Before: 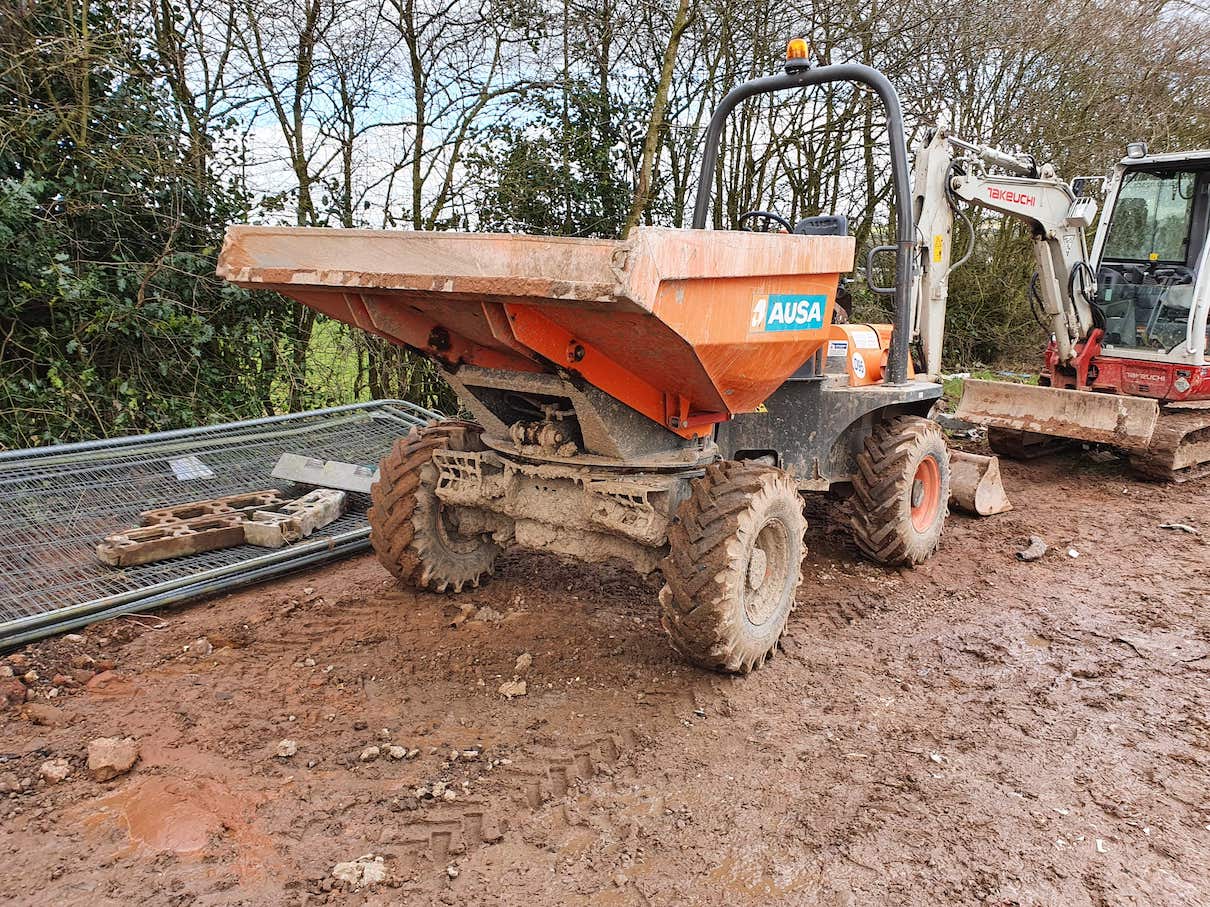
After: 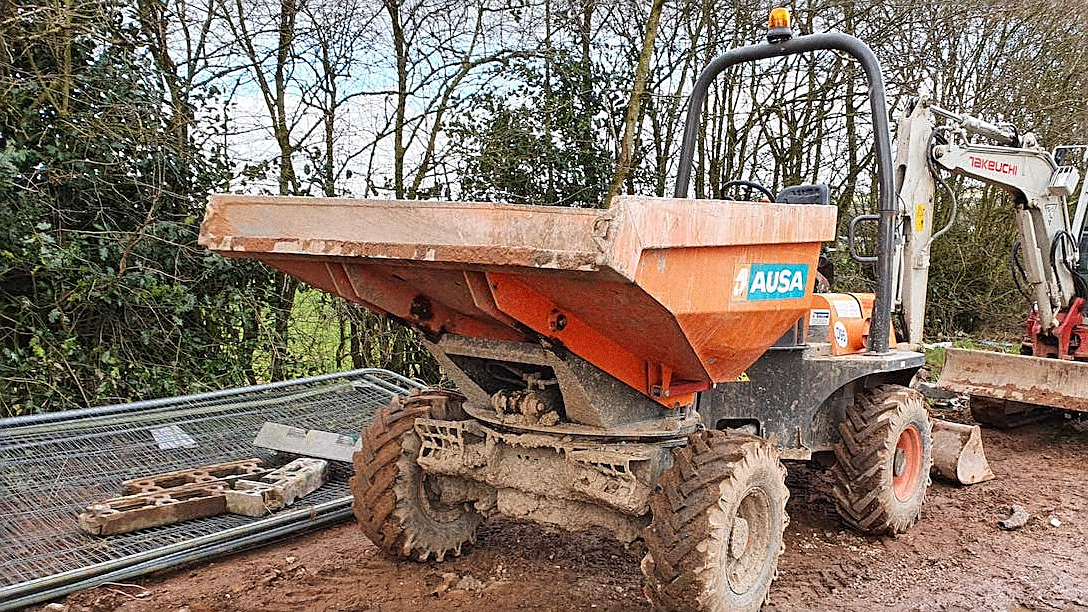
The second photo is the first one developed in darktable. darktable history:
crop: left 1.509%, top 3.452%, right 7.696%, bottom 28.452%
sharpen: on, module defaults
grain: coarseness 9.61 ISO, strength 35.62%
